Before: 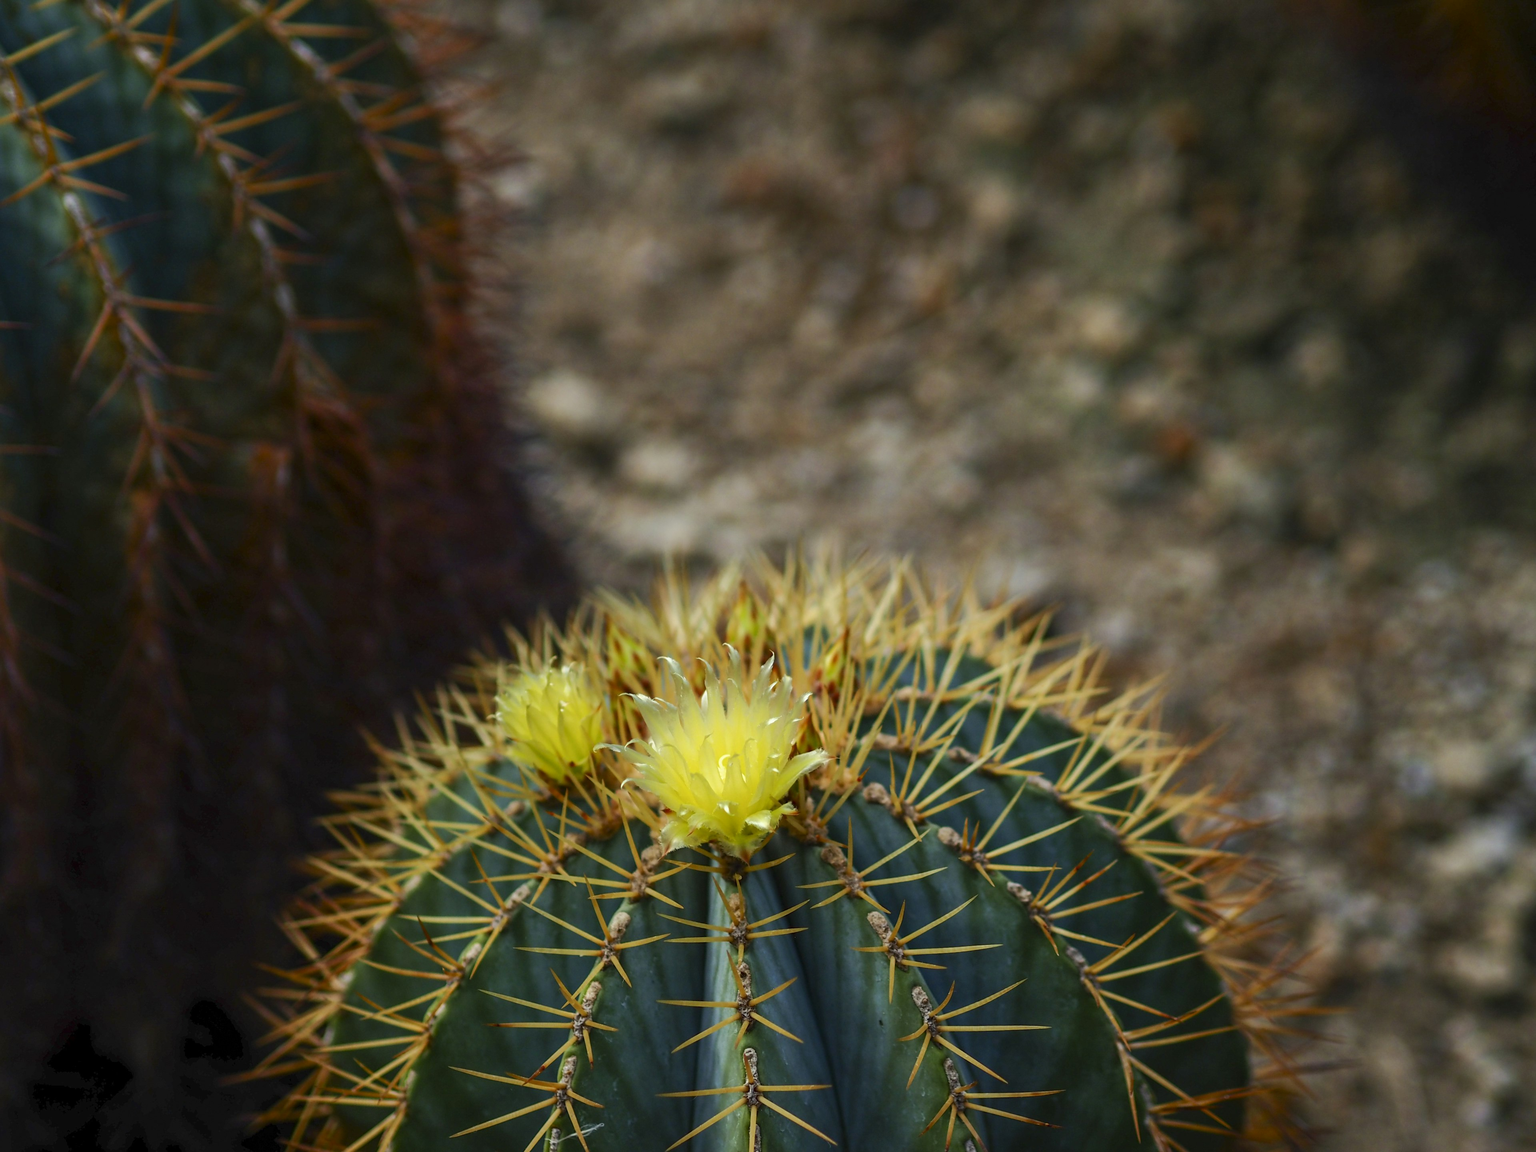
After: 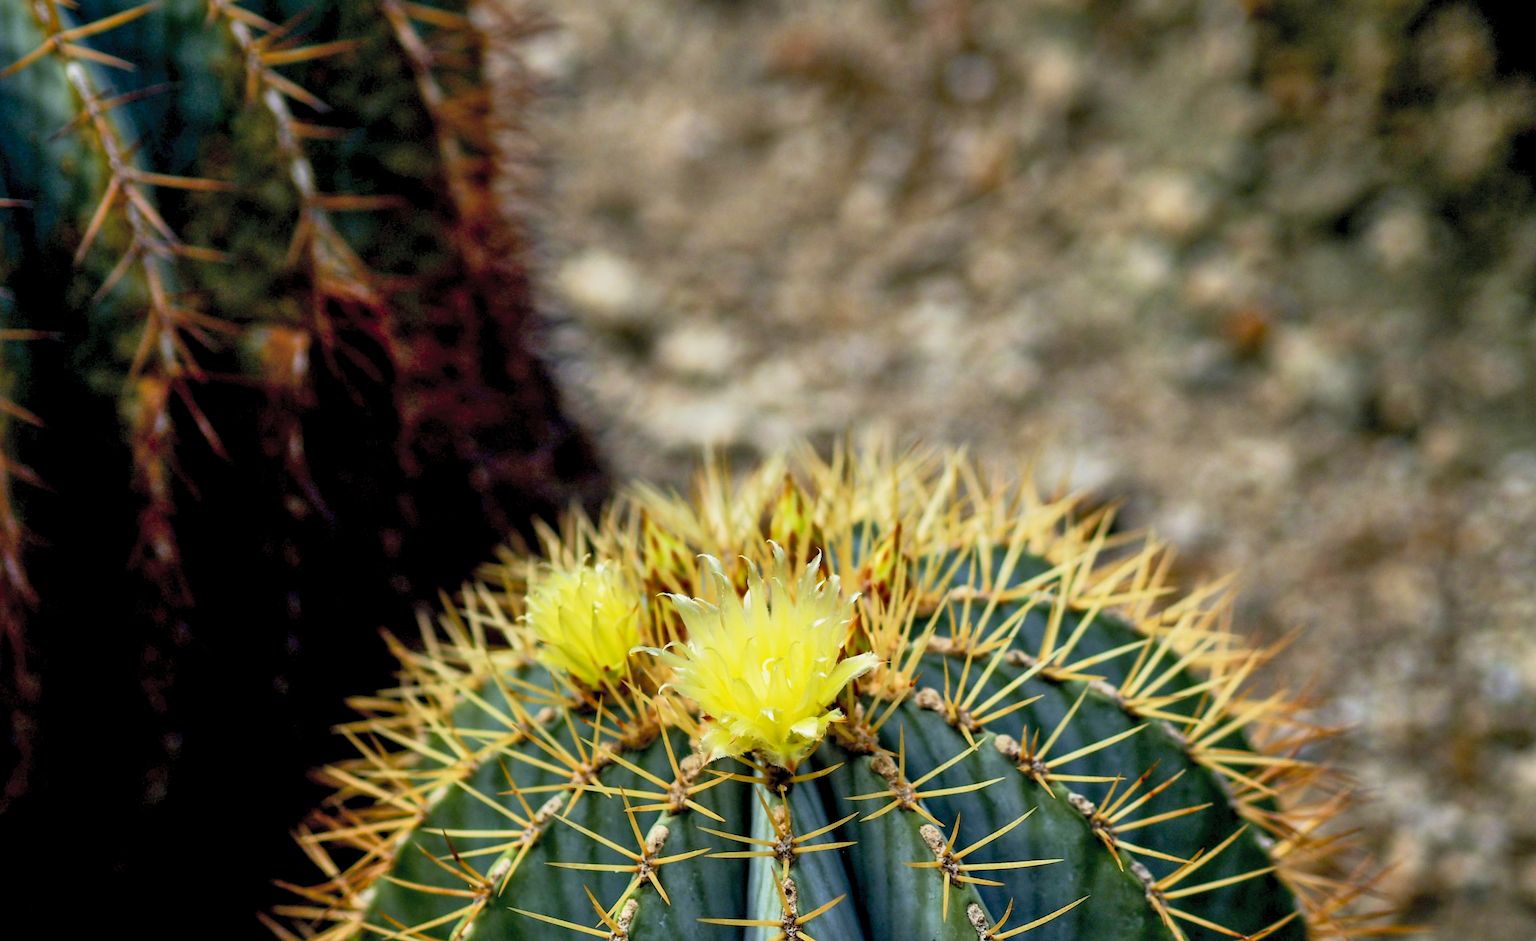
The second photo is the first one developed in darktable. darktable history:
crop and rotate: angle 0.03°, top 11.643%, right 5.651%, bottom 11.189%
shadows and highlights: shadows 40, highlights -54, highlights color adjustment 46%, low approximation 0.01, soften with gaussian
exposure: black level correction 0.012, compensate highlight preservation false
base curve: curves: ch0 [(0, 0) (0.088, 0.125) (0.176, 0.251) (0.354, 0.501) (0.613, 0.749) (1, 0.877)], preserve colors none
contrast brightness saturation: contrast 0.14, brightness 0.21
